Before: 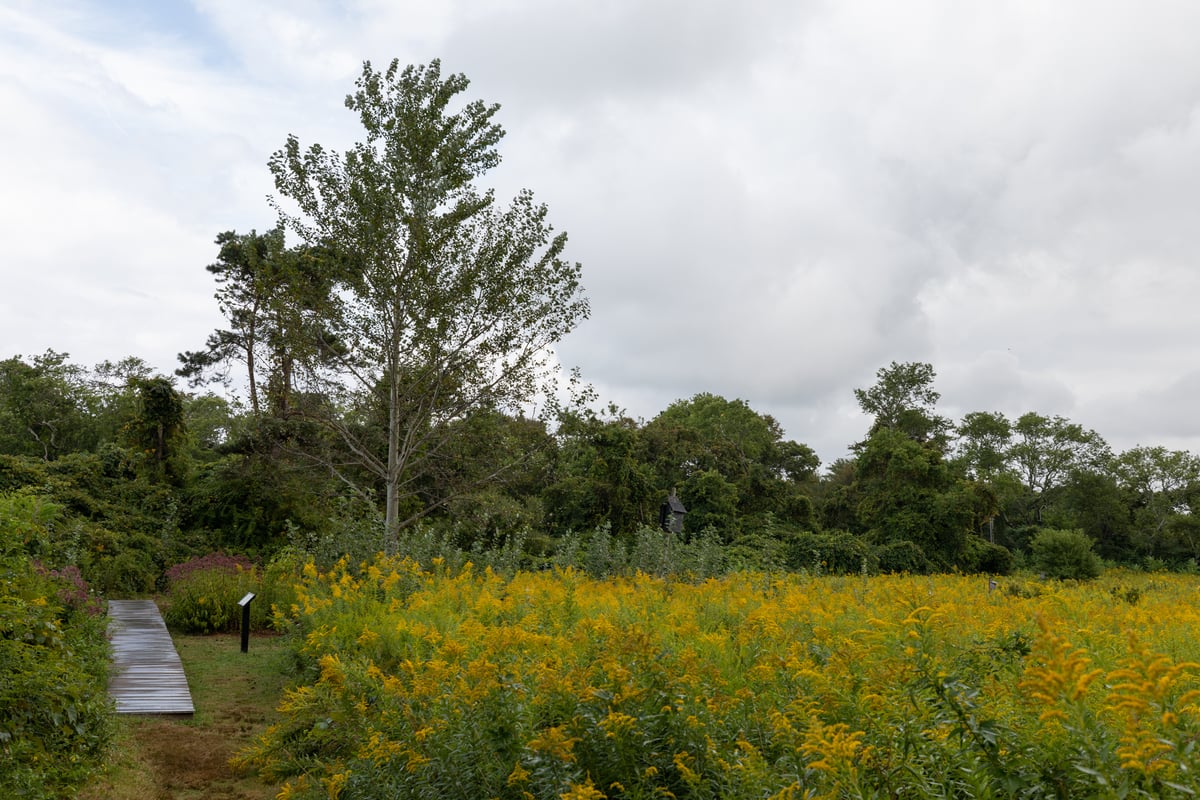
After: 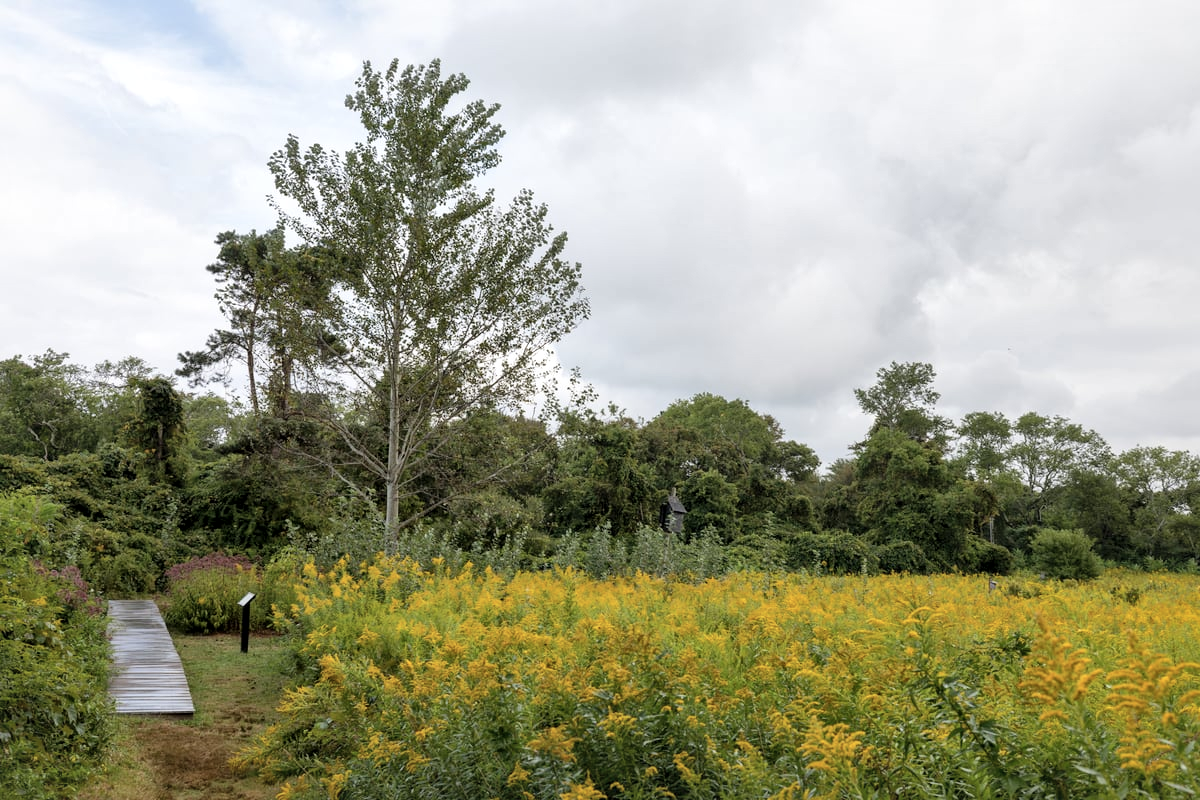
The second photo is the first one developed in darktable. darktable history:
local contrast: mode bilateral grid, contrast 21, coarseness 51, detail 157%, midtone range 0.2
contrast brightness saturation: brightness 0.152
